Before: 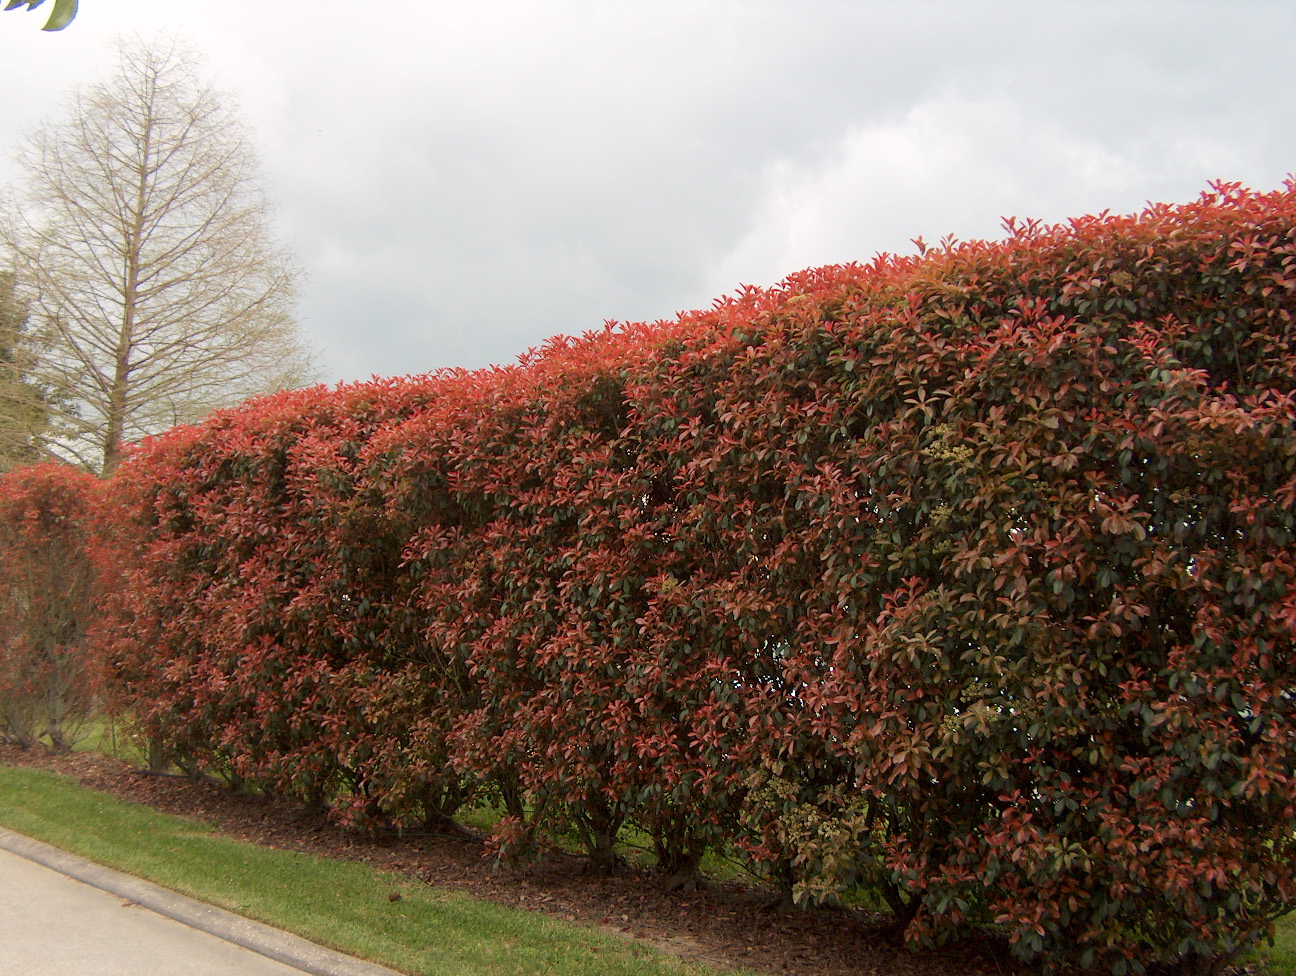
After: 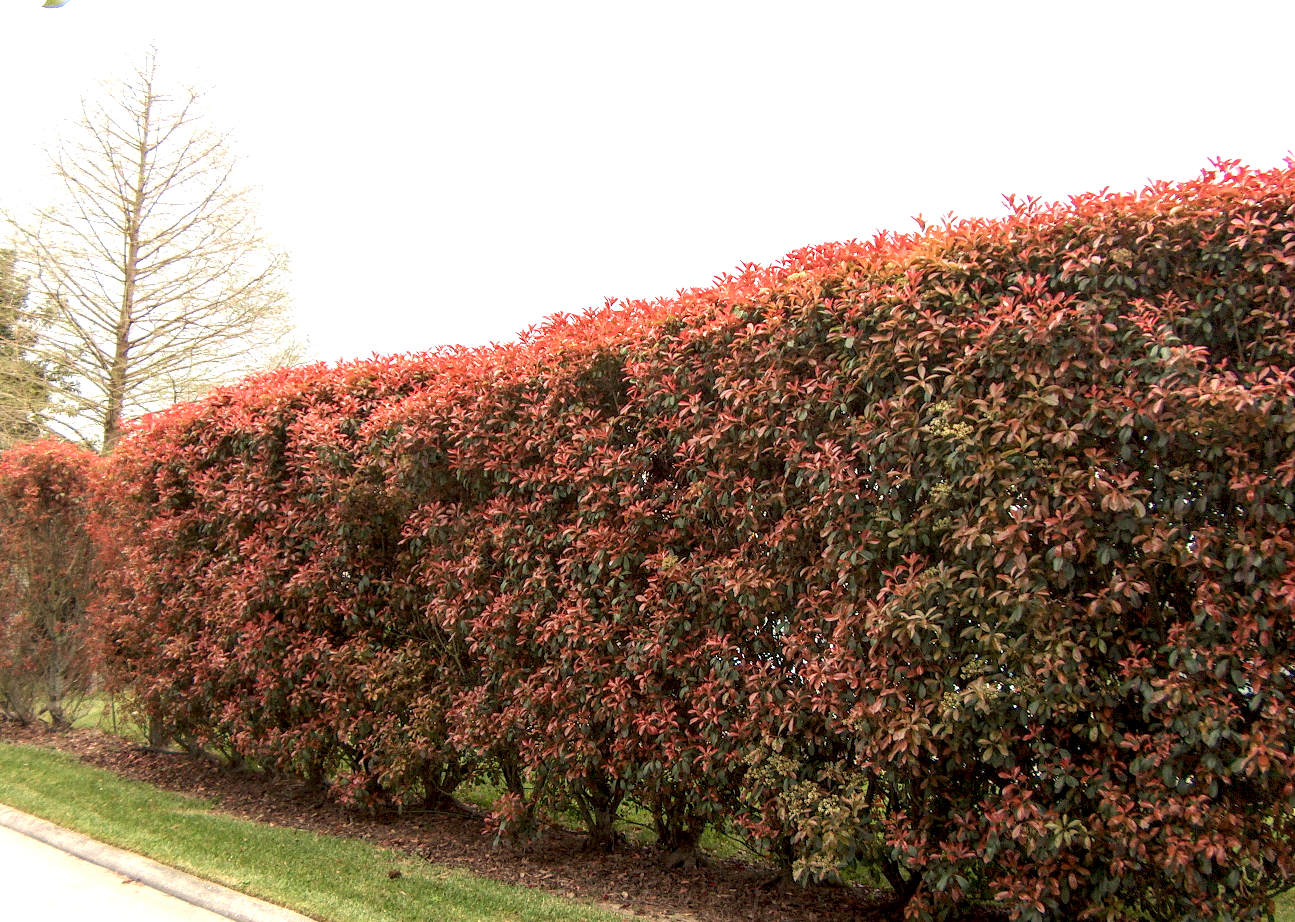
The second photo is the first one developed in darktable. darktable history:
exposure: black level correction 0, exposure 0.7 EV, compensate exposure bias true, compensate highlight preservation false
local contrast: detail 150%
tone equalizer: -8 EV -0.001 EV, -7 EV 0.001 EV, -6 EV -0.002 EV, -5 EV -0.003 EV, -4 EV -0.062 EV, -3 EV -0.222 EV, -2 EV -0.267 EV, -1 EV 0.105 EV, +0 EV 0.303 EV
crop and rotate: top 2.479%, bottom 3.018%
